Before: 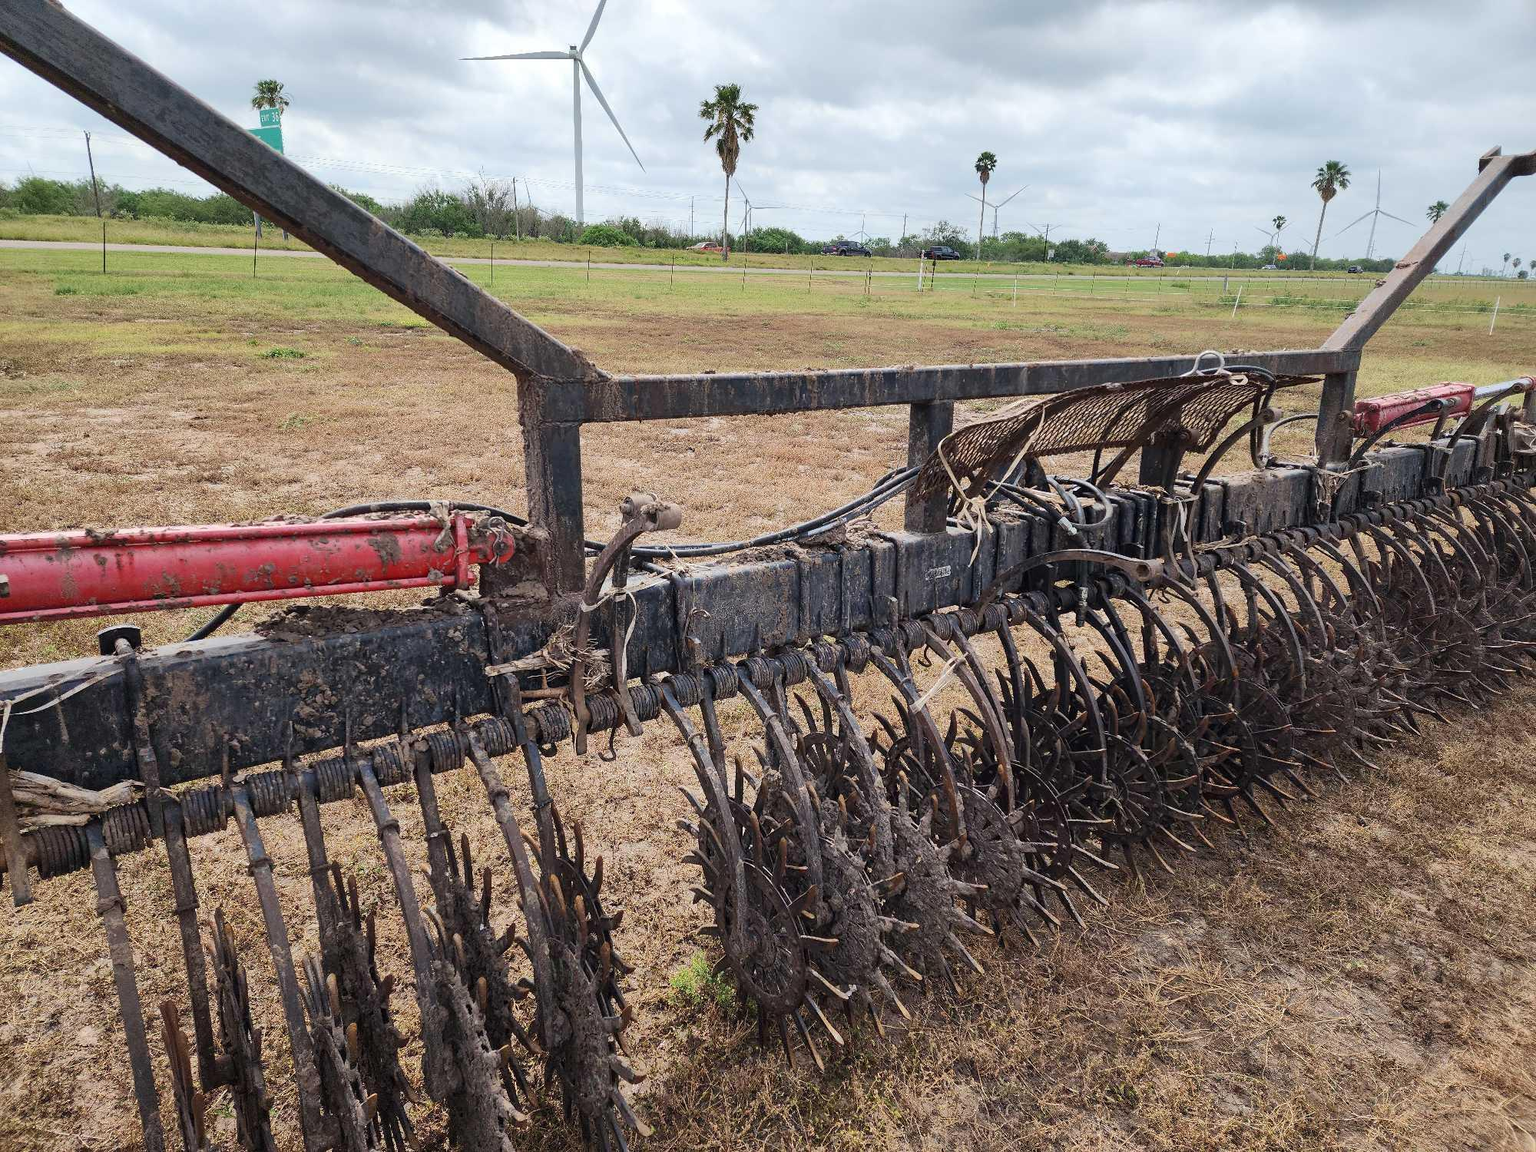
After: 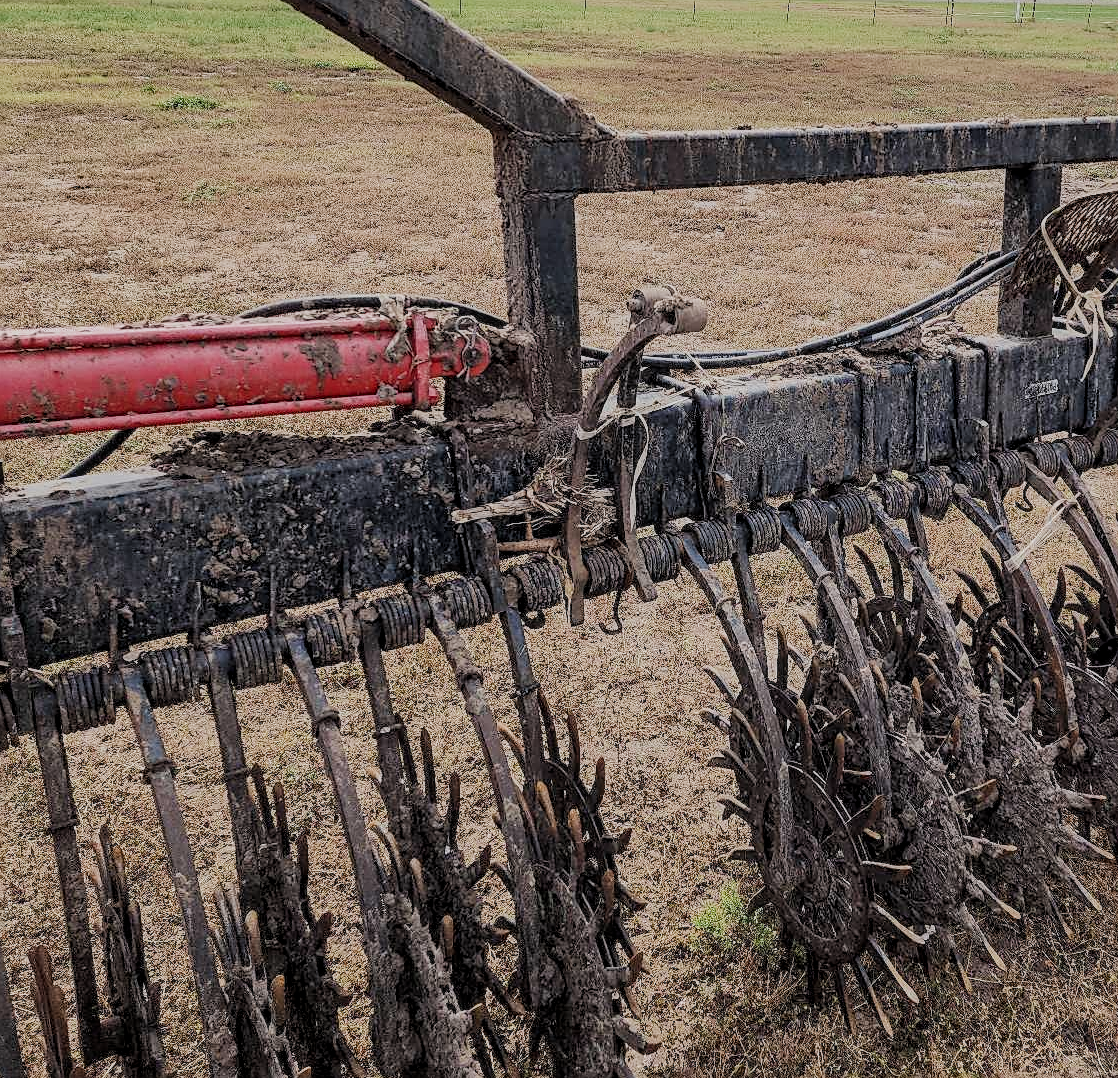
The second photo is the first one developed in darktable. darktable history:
filmic rgb: black relative exposure -7.65 EV, white relative exposure 4.56 EV, hardness 3.61, contrast 0.99, add noise in highlights 0.001, preserve chrominance max RGB, color science v3 (2019), use custom middle-gray values true, contrast in highlights soft
local contrast: on, module defaults
sharpen: on, module defaults
crop: left 9.019%, top 23.866%, right 35.065%, bottom 4.236%
